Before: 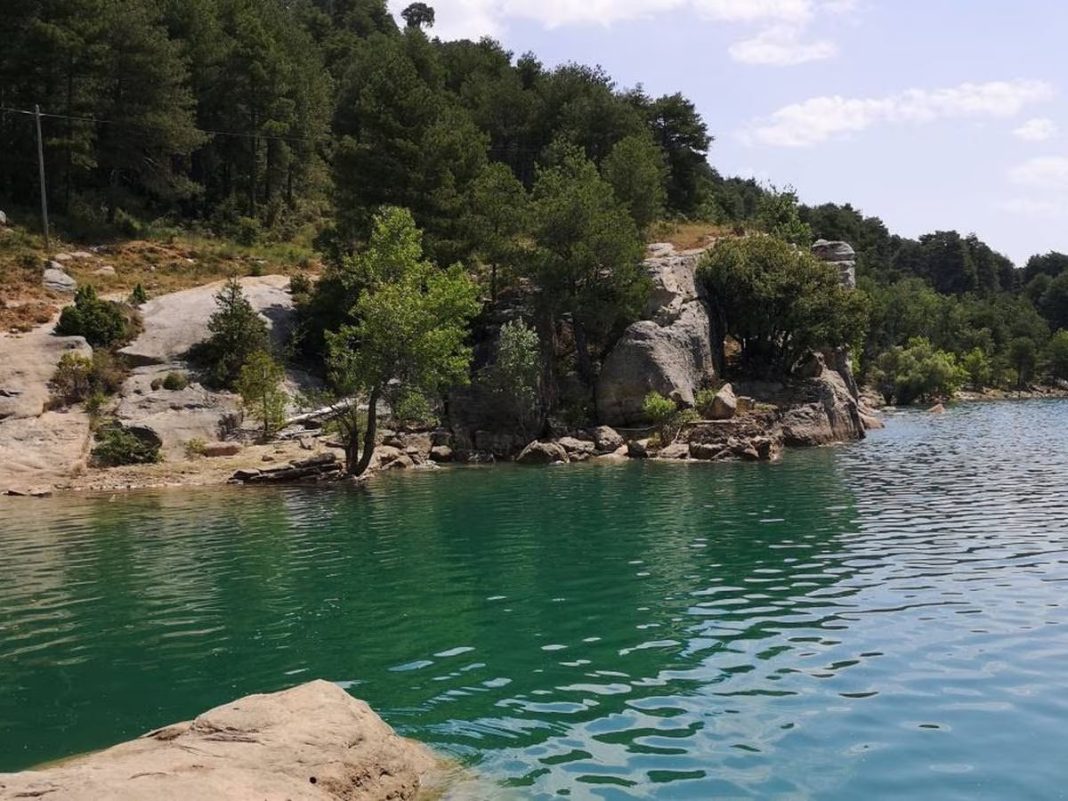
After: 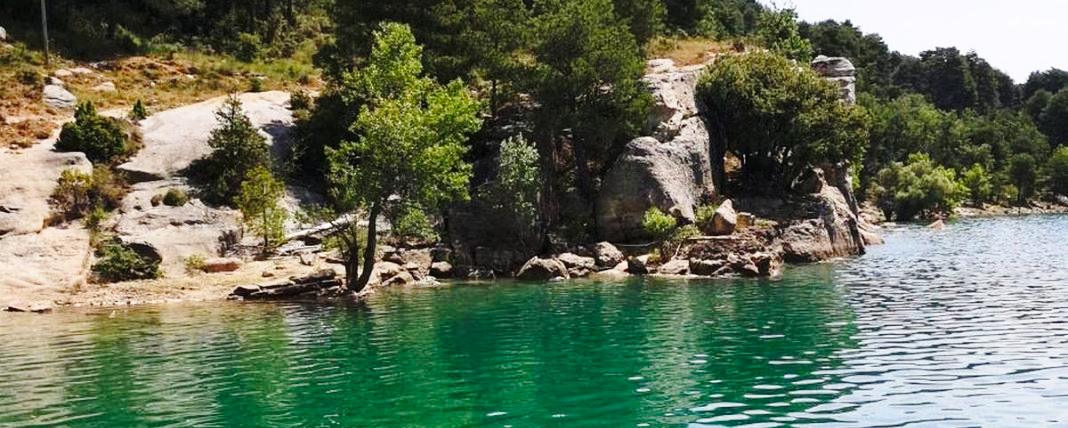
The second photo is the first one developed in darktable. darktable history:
crop and rotate: top 23.043%, bottom 23.437%
base curve: curves: ch0 [(0, 0) (0.032, 0.037) (0.105, 0.228) (0.435, 0.76) (0.856, 0.983) (1, 1)], preserve colors none
